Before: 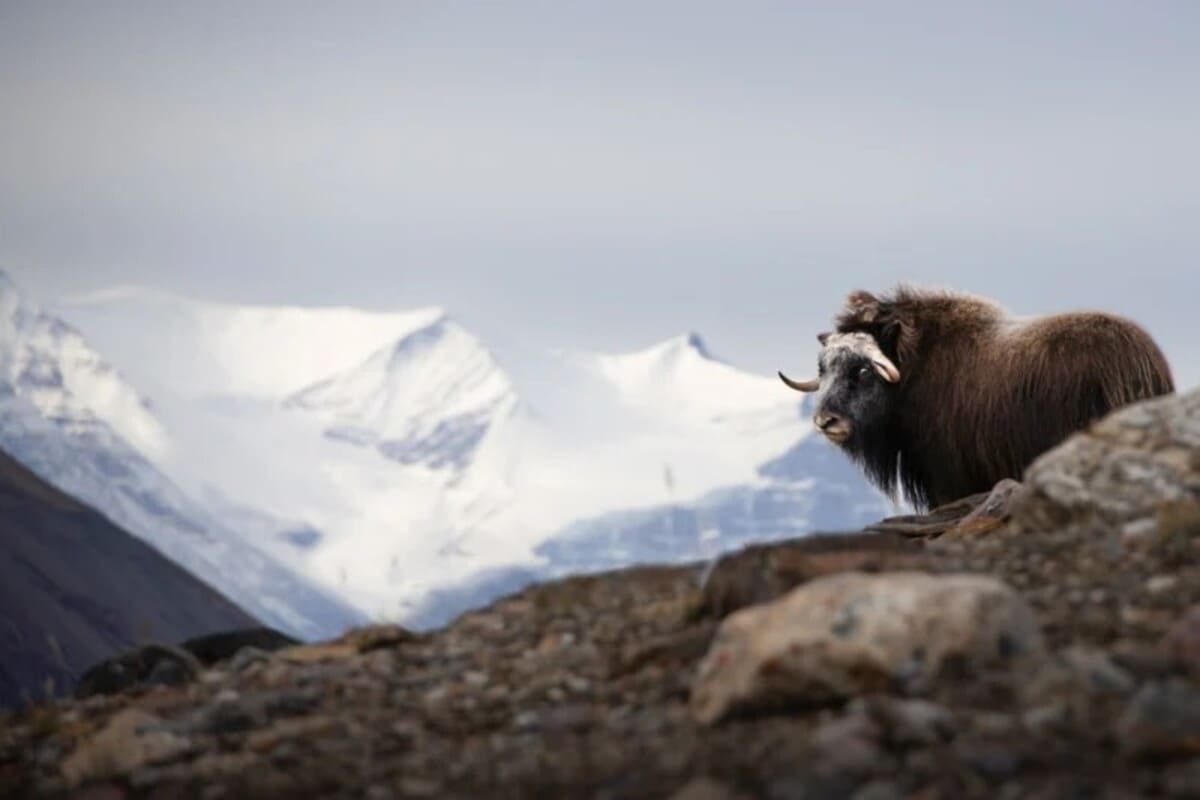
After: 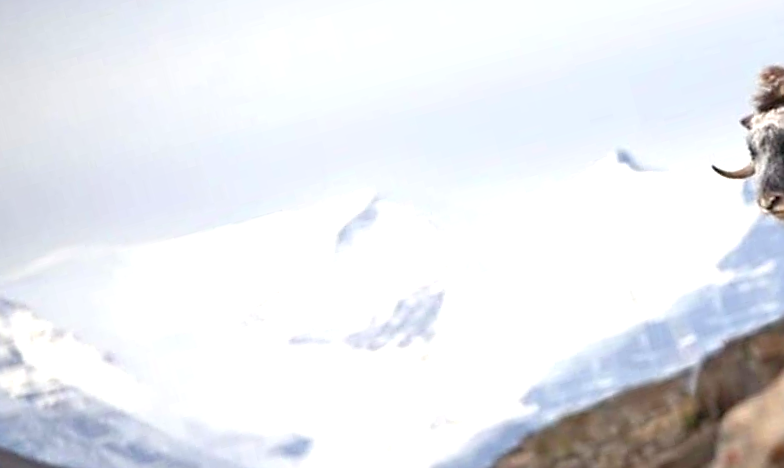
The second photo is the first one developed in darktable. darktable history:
crop: top 5.803%, right 27.864%, bottom 5.804%
rotate and perspective: rotation -14.8°, crop left 0.1, crop right 0.903, crop top 0.25, crop bottom 0.748
tone equalizer: -8 EV 1 EV, -7 EV 1 EV, -6 EV 1 EV, -5 EV 1 EV, -4 EV 1 EV, -3 EV 0.75 EV, -2 EV 0.5 EV, -1 EV 0.25 EV
exposure: black level correction 0, exposure 0.7 EV, compensate exposure bias true, compensate highlight preservation false
sharpen: on, module defaults
